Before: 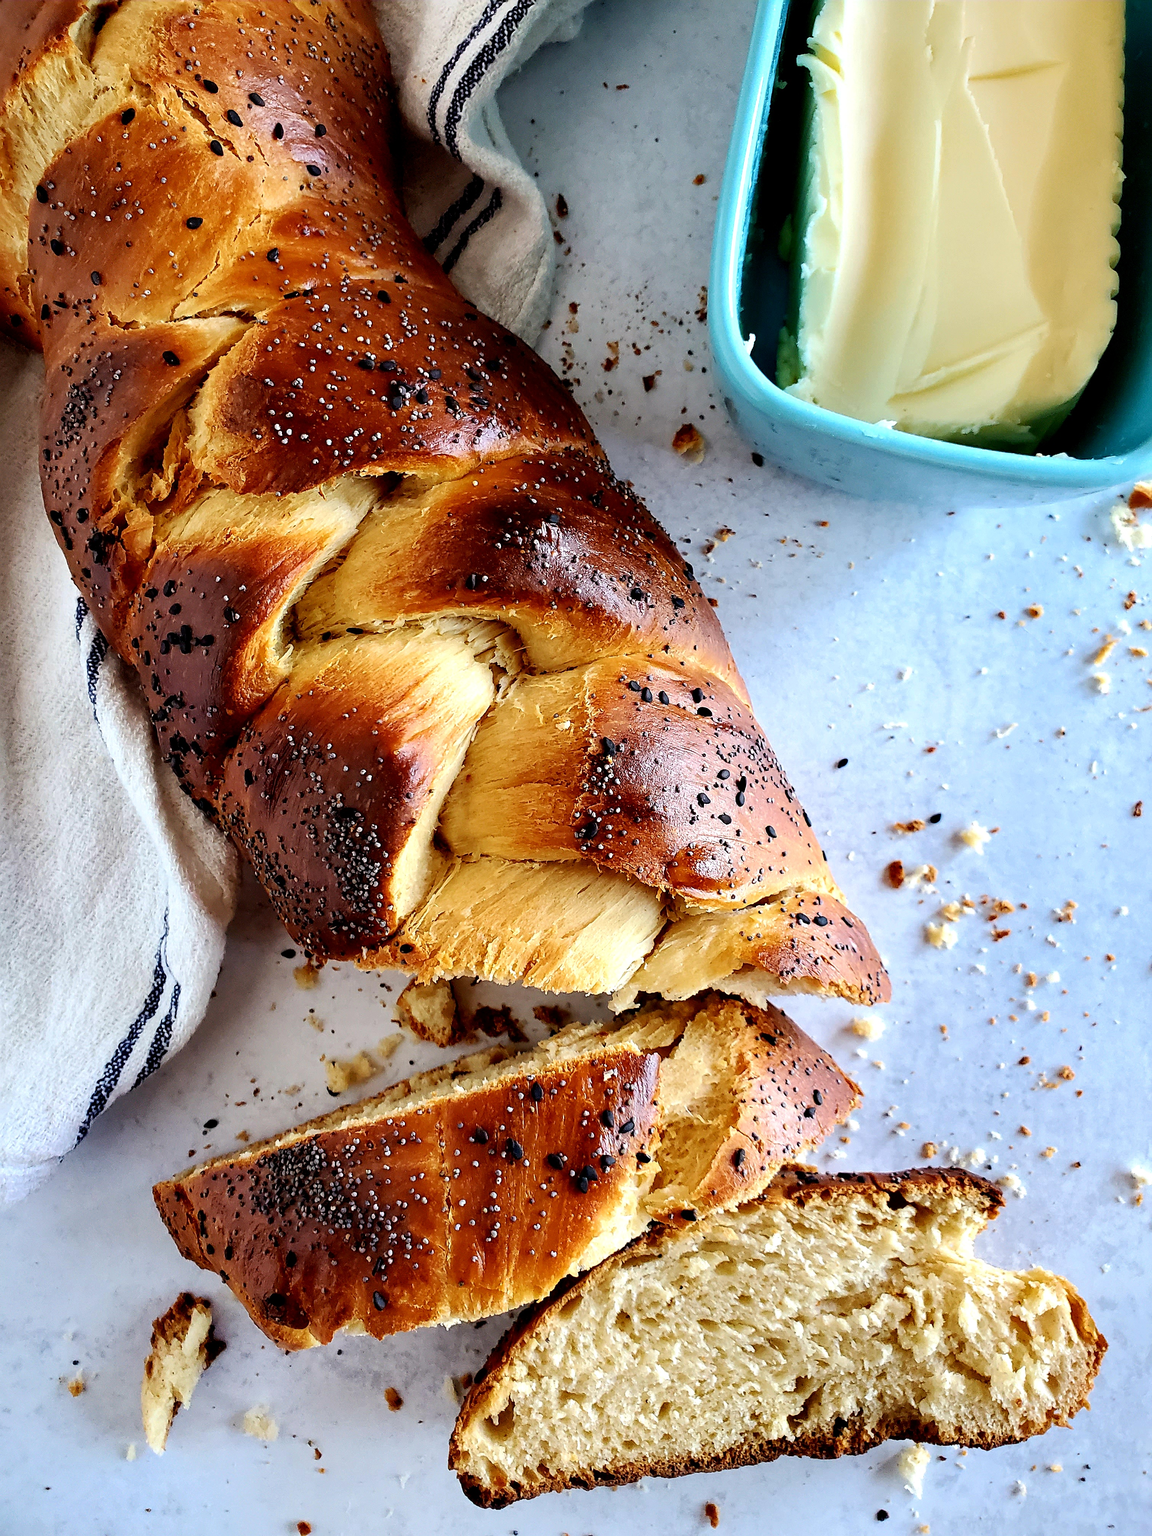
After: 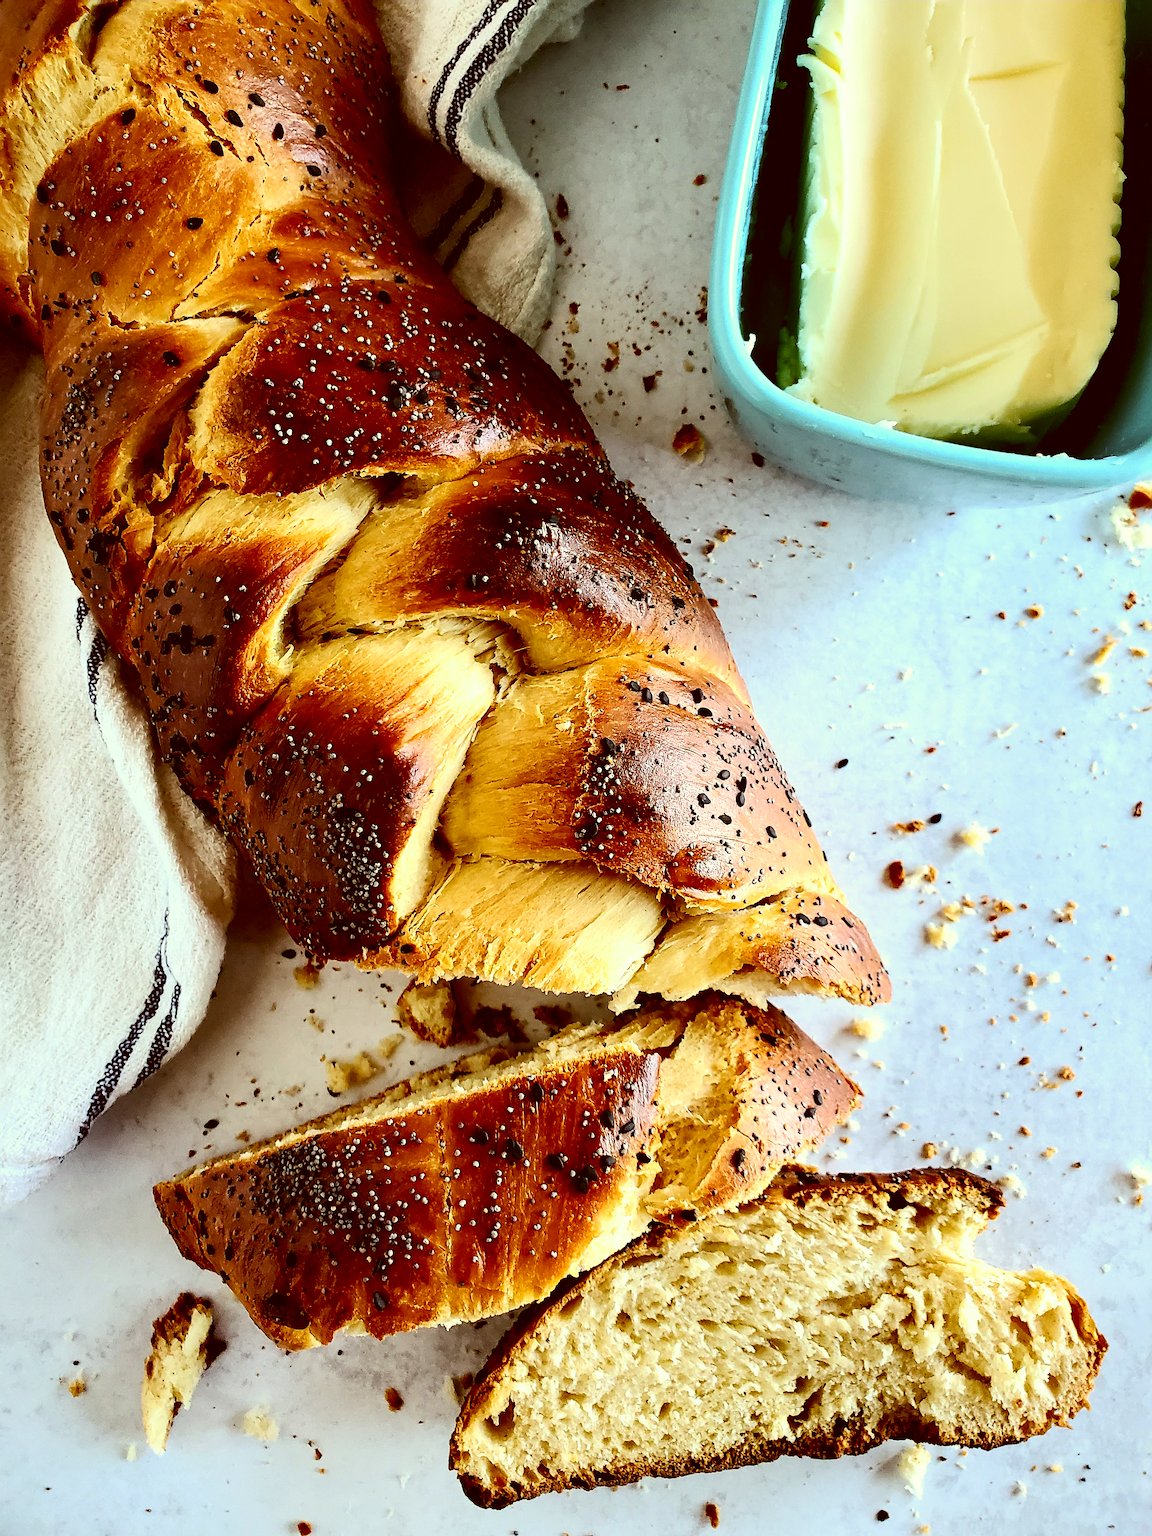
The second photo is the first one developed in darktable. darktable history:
color correction: highlights a* -5.3, highlights b* 9.8, shadows a* 9.8, shadows b* 24.26
contrast brightness saturation: contrast 0.22
